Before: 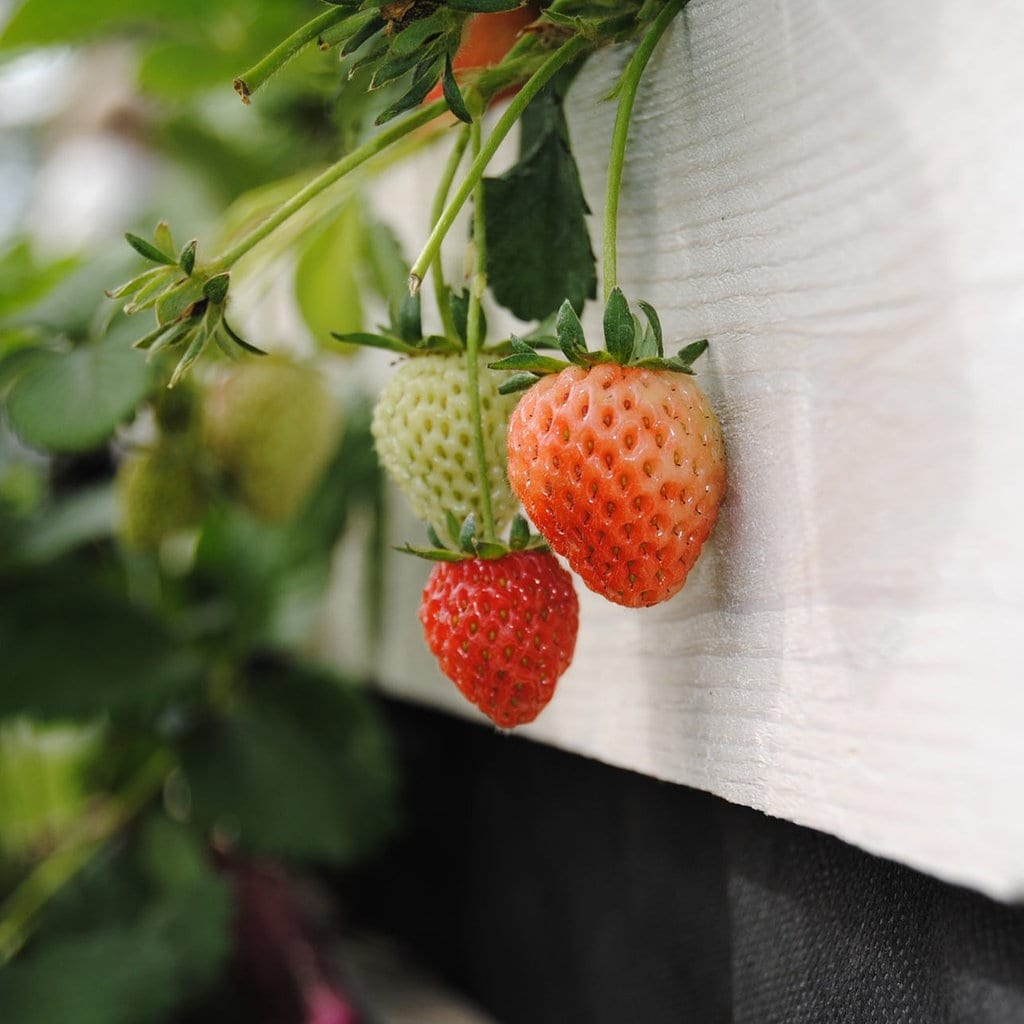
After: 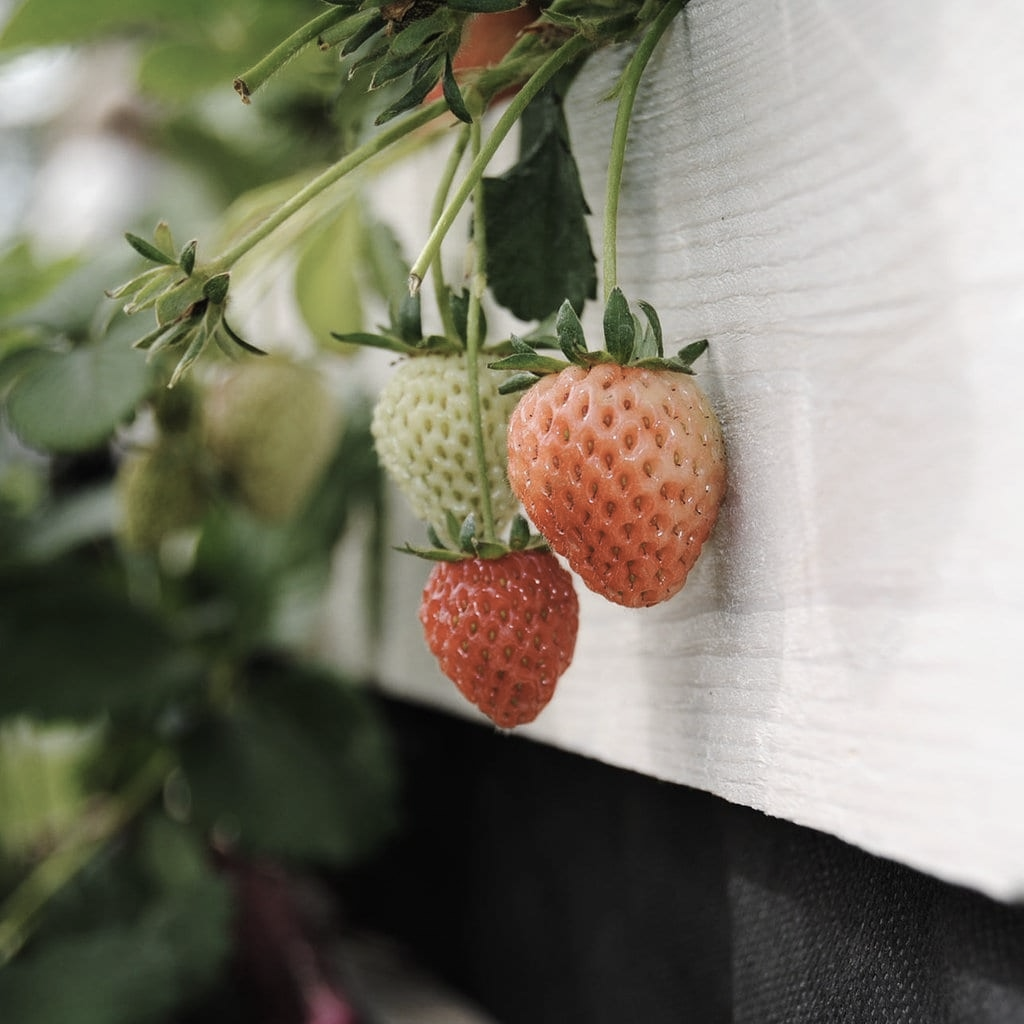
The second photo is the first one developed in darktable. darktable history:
contrast brightness saturation: contrast 0.102, saturation -0.375
